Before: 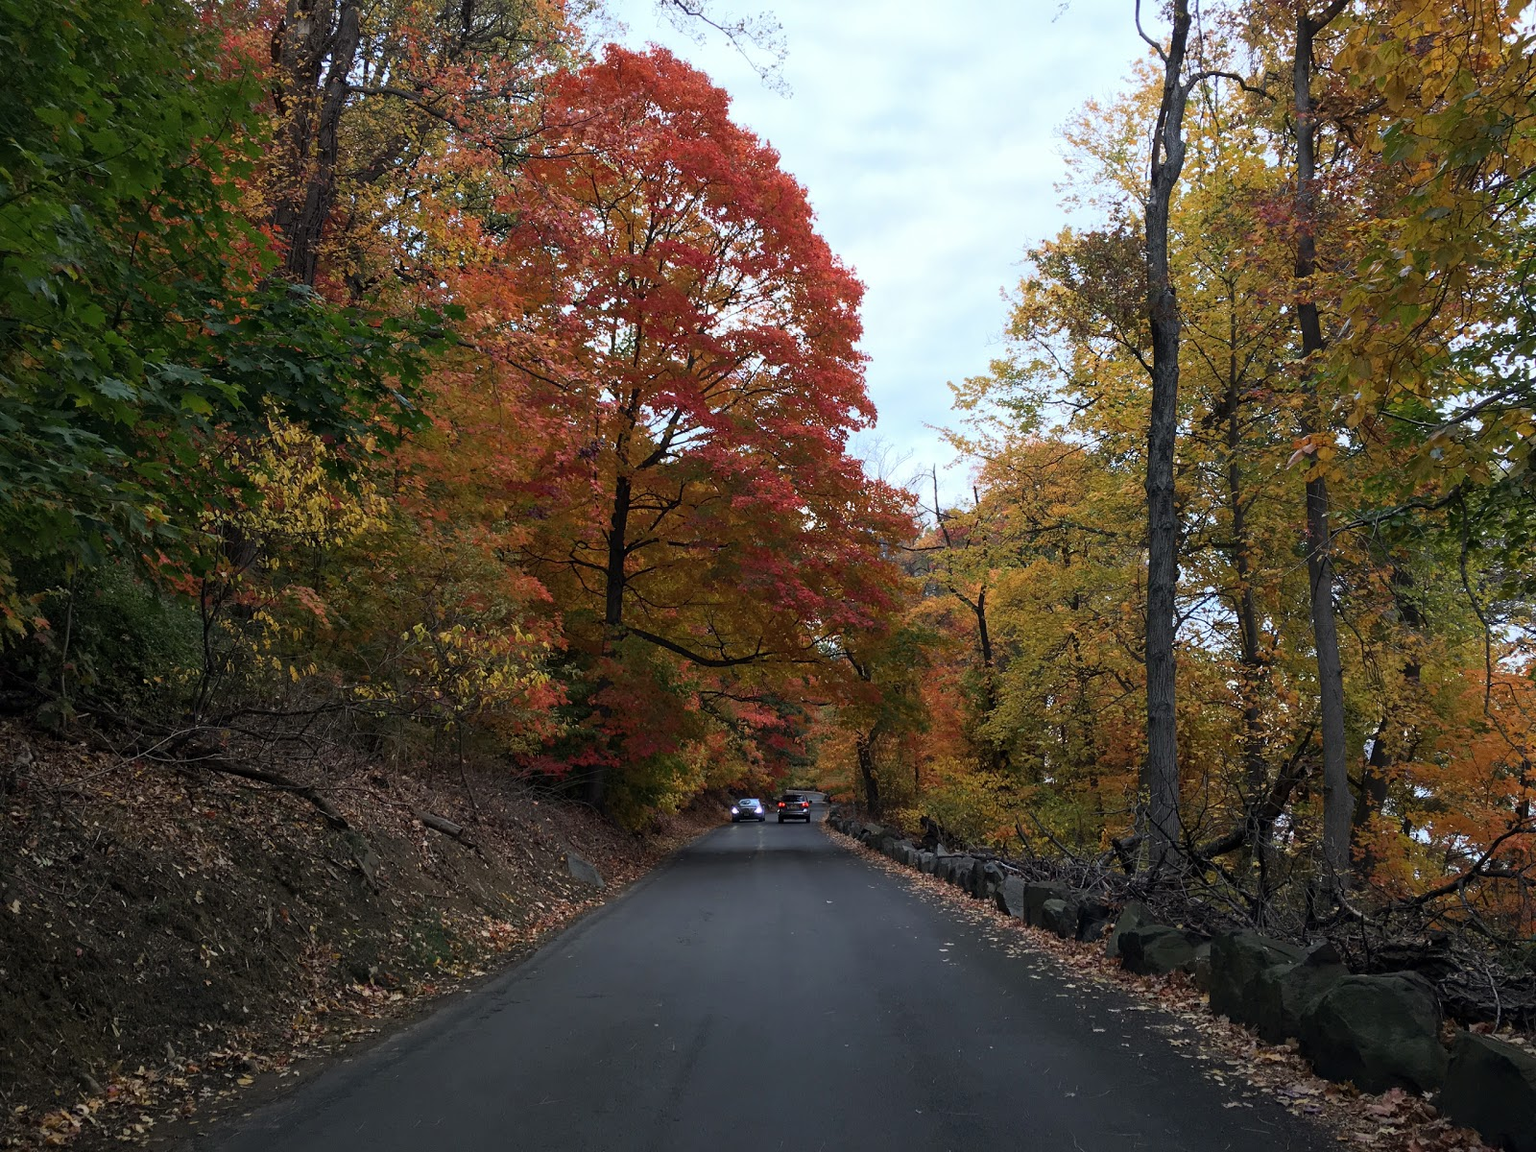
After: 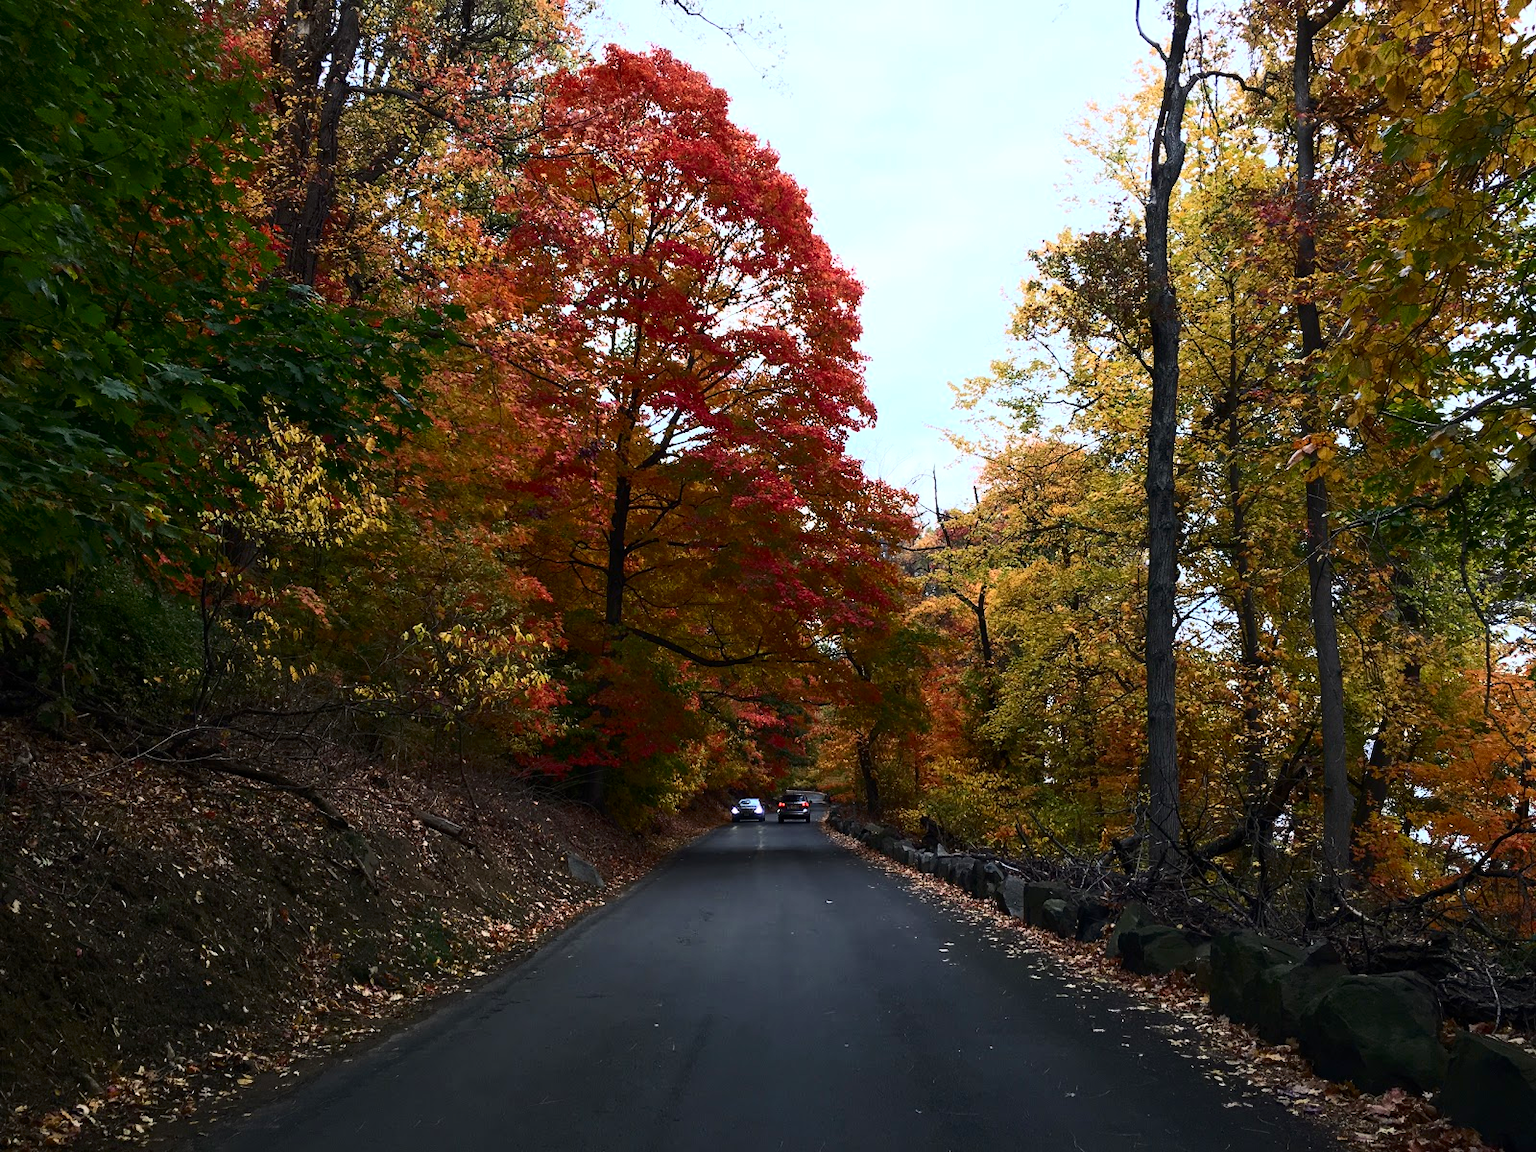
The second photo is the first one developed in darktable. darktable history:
contrast brightness saturation: contrast 0.398, brightness 0.11, saturation 0.206
